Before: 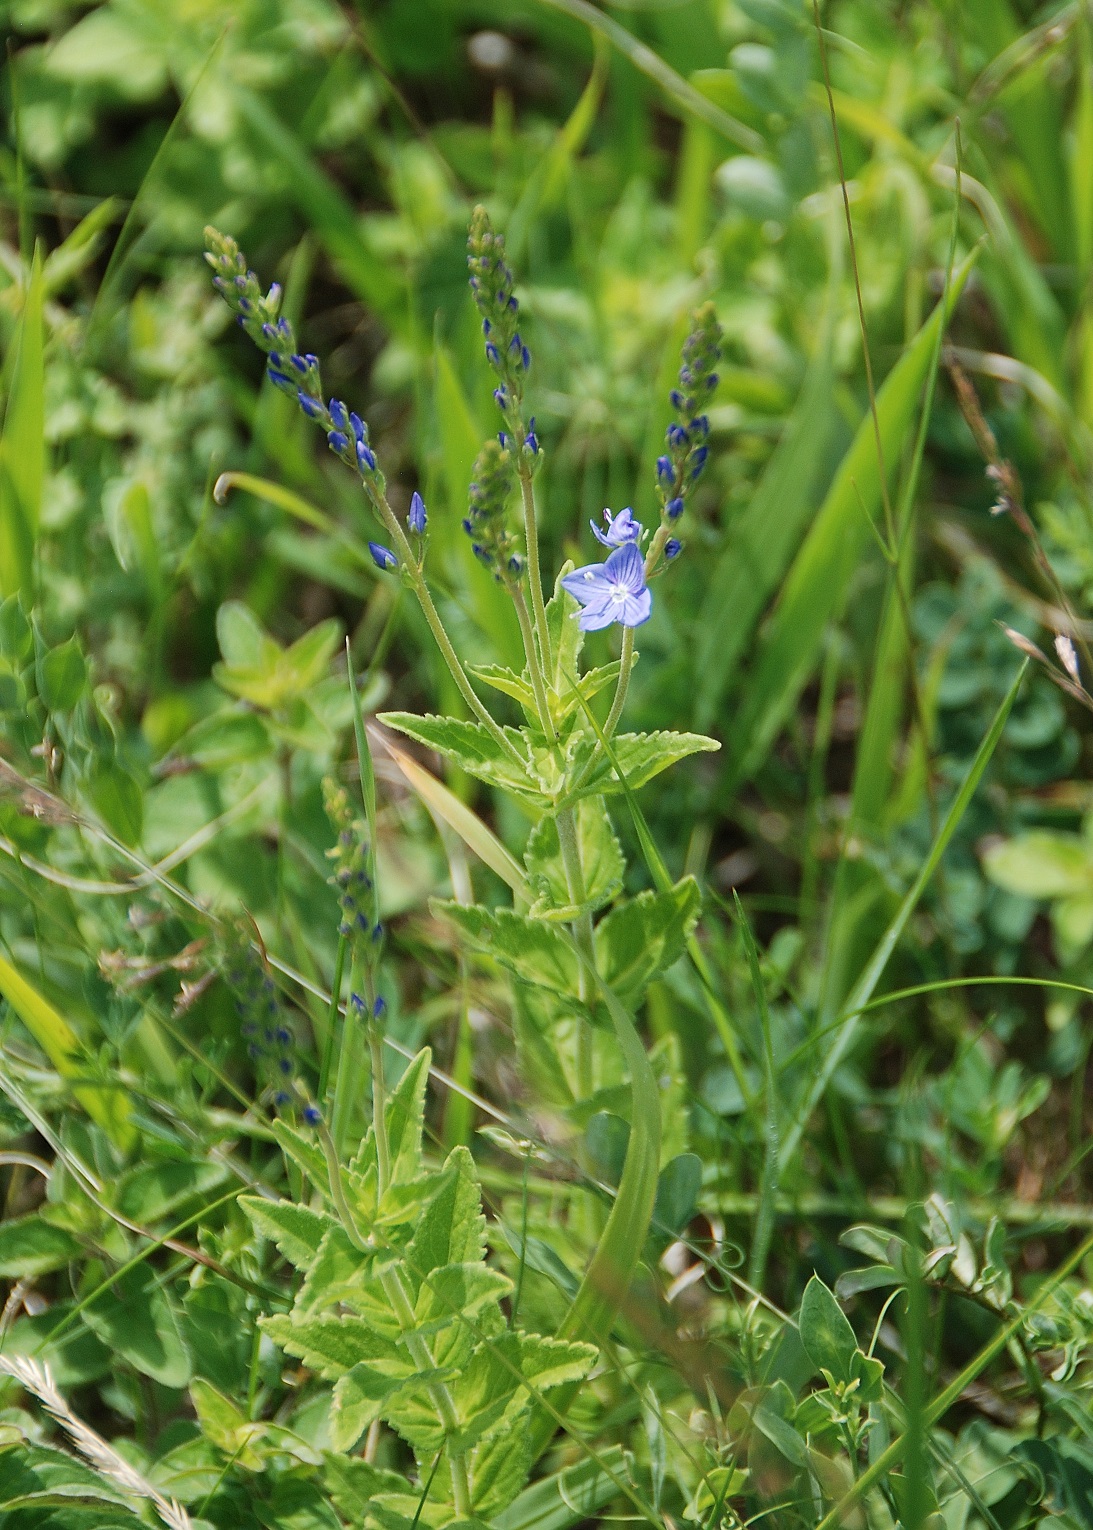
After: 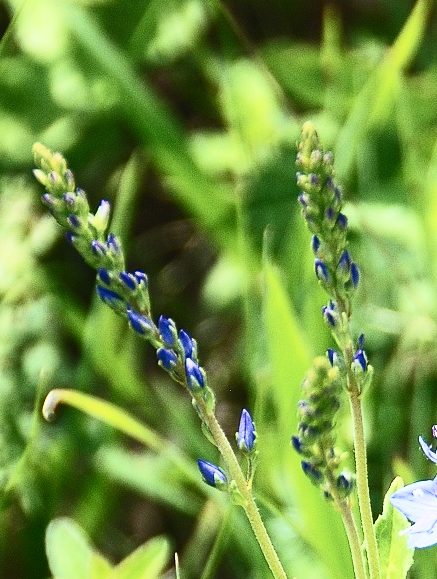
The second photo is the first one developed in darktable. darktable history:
crop: left 15.657%, top 5.456%, right 44.333%, bottom 56.696%
contrast brightness saturation: contrast 0.617, brightness 0.347, saturation 0.146
shadows and highlights: shadows 25.72, highlights -24.87
